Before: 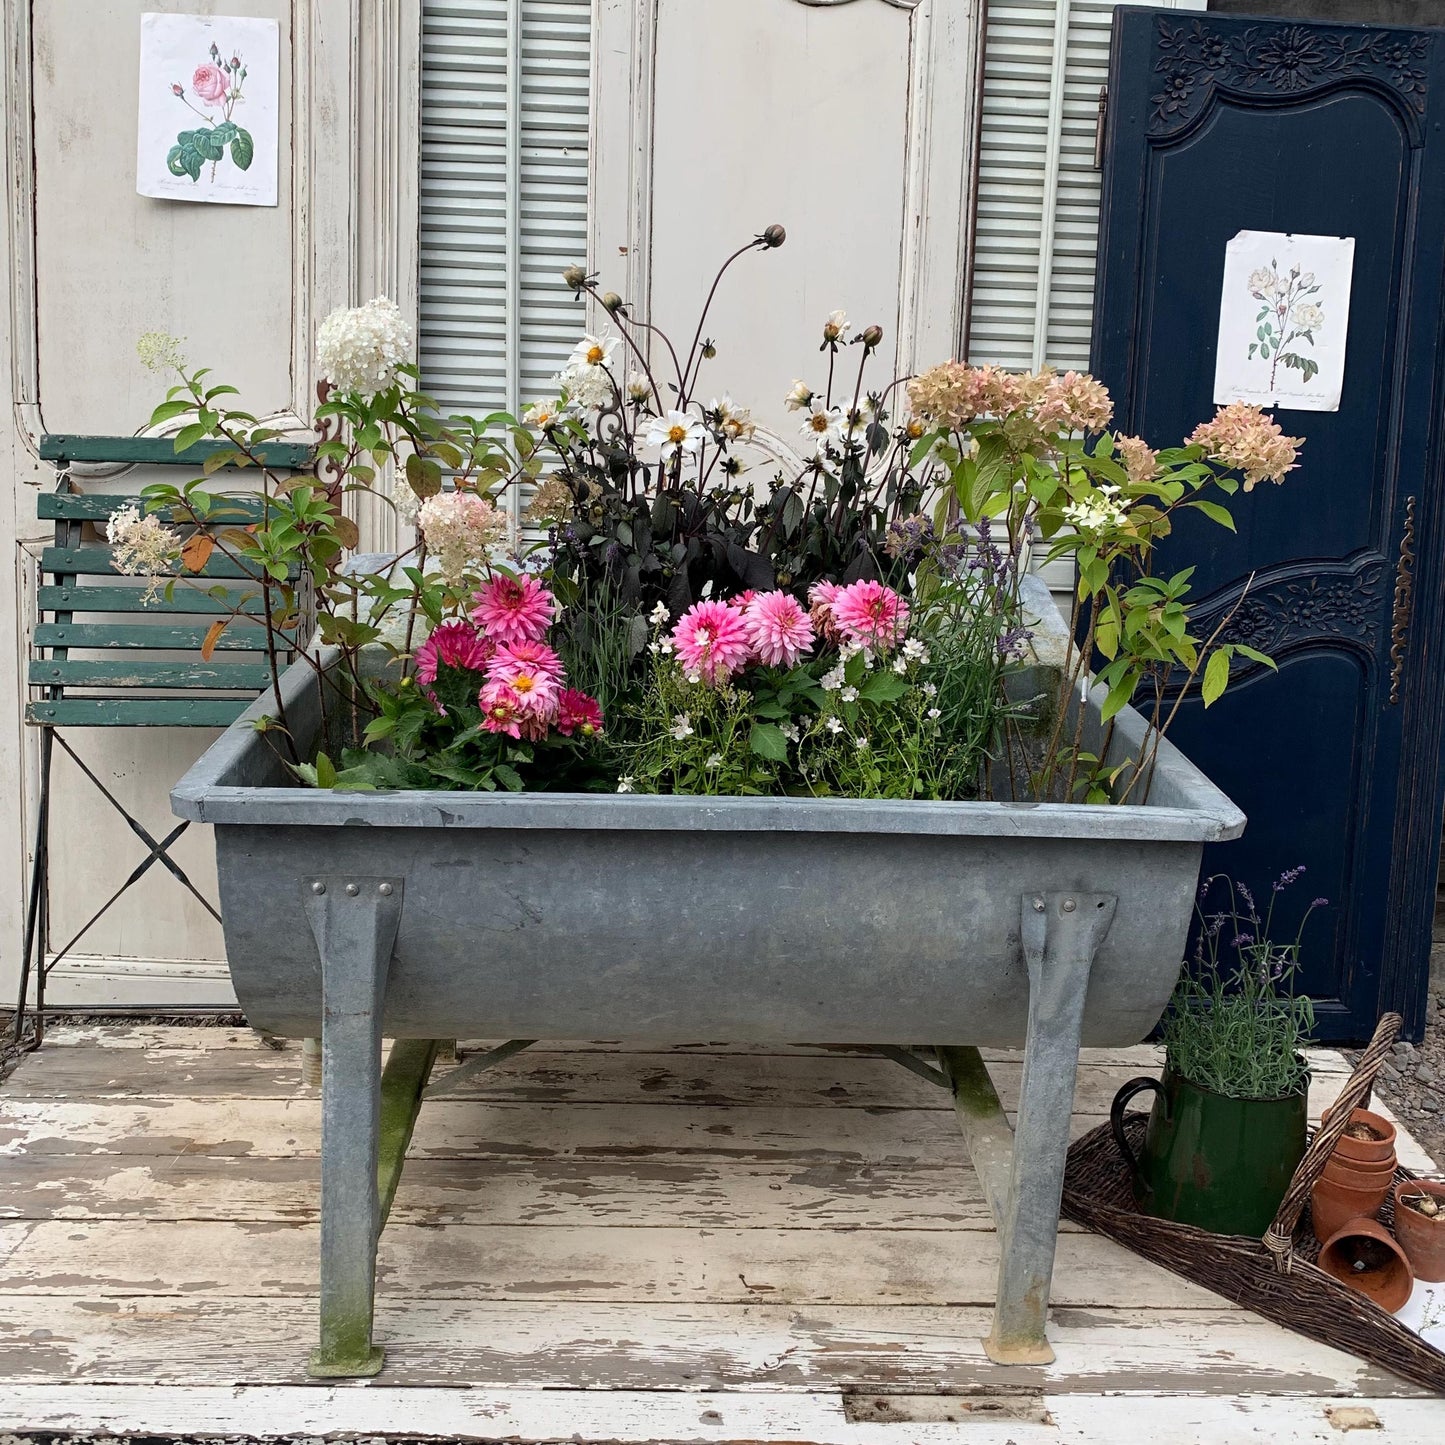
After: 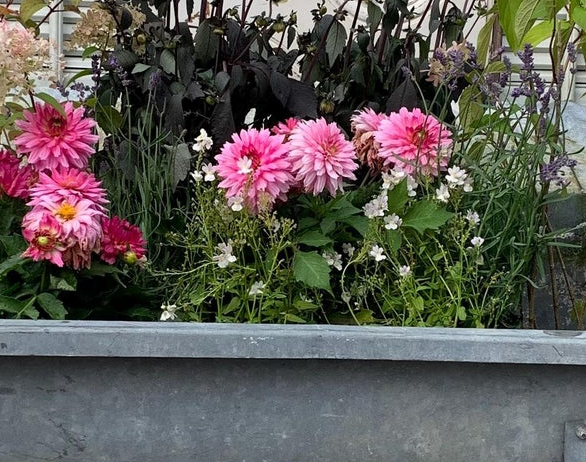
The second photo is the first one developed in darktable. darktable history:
crop: left 31.632%, top 32.666%, right 27.751%, bottom 35.309%
